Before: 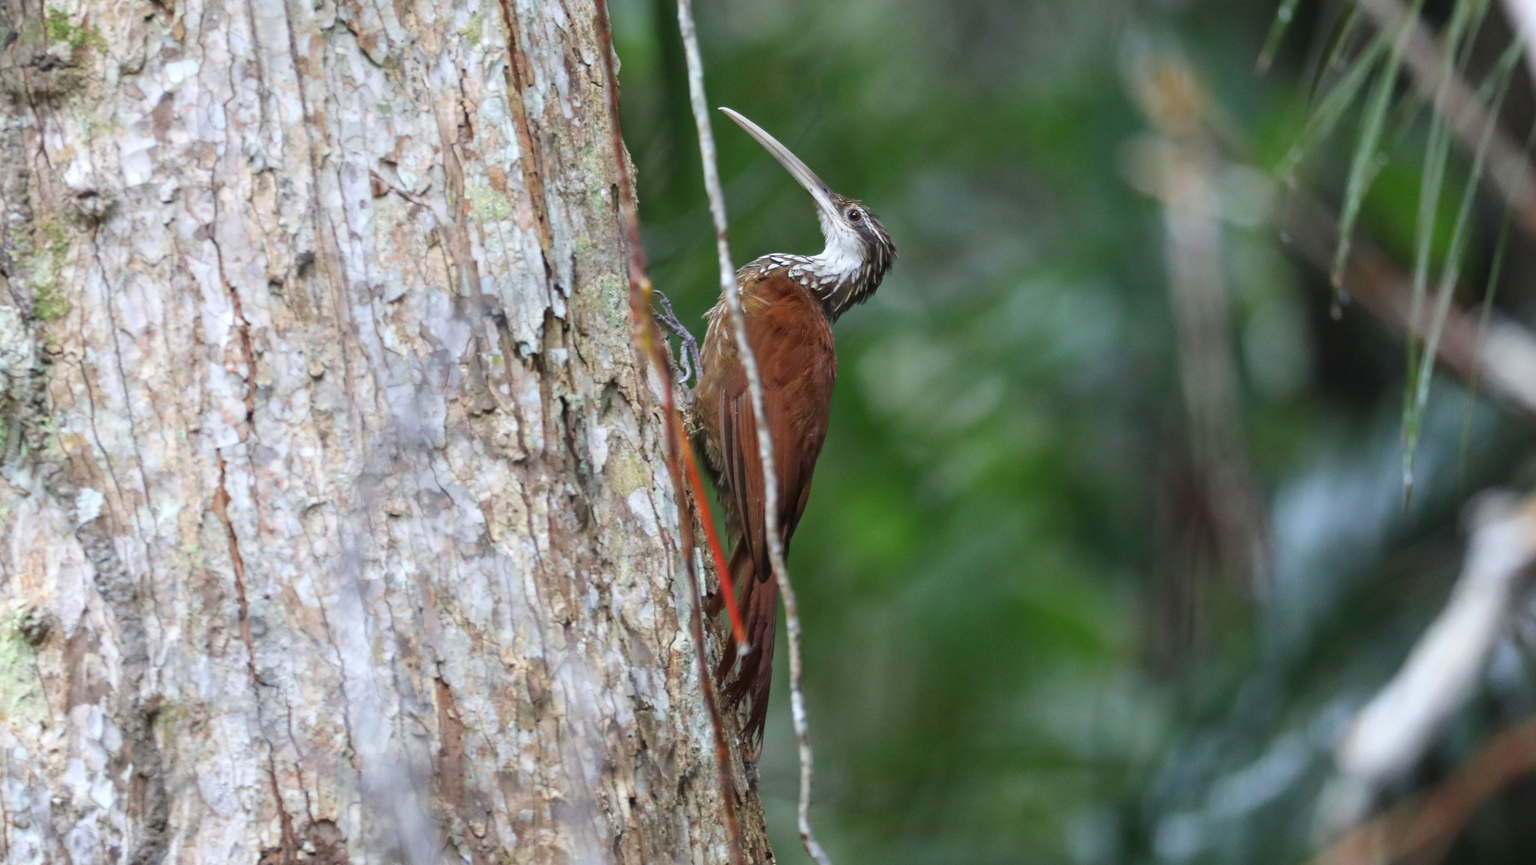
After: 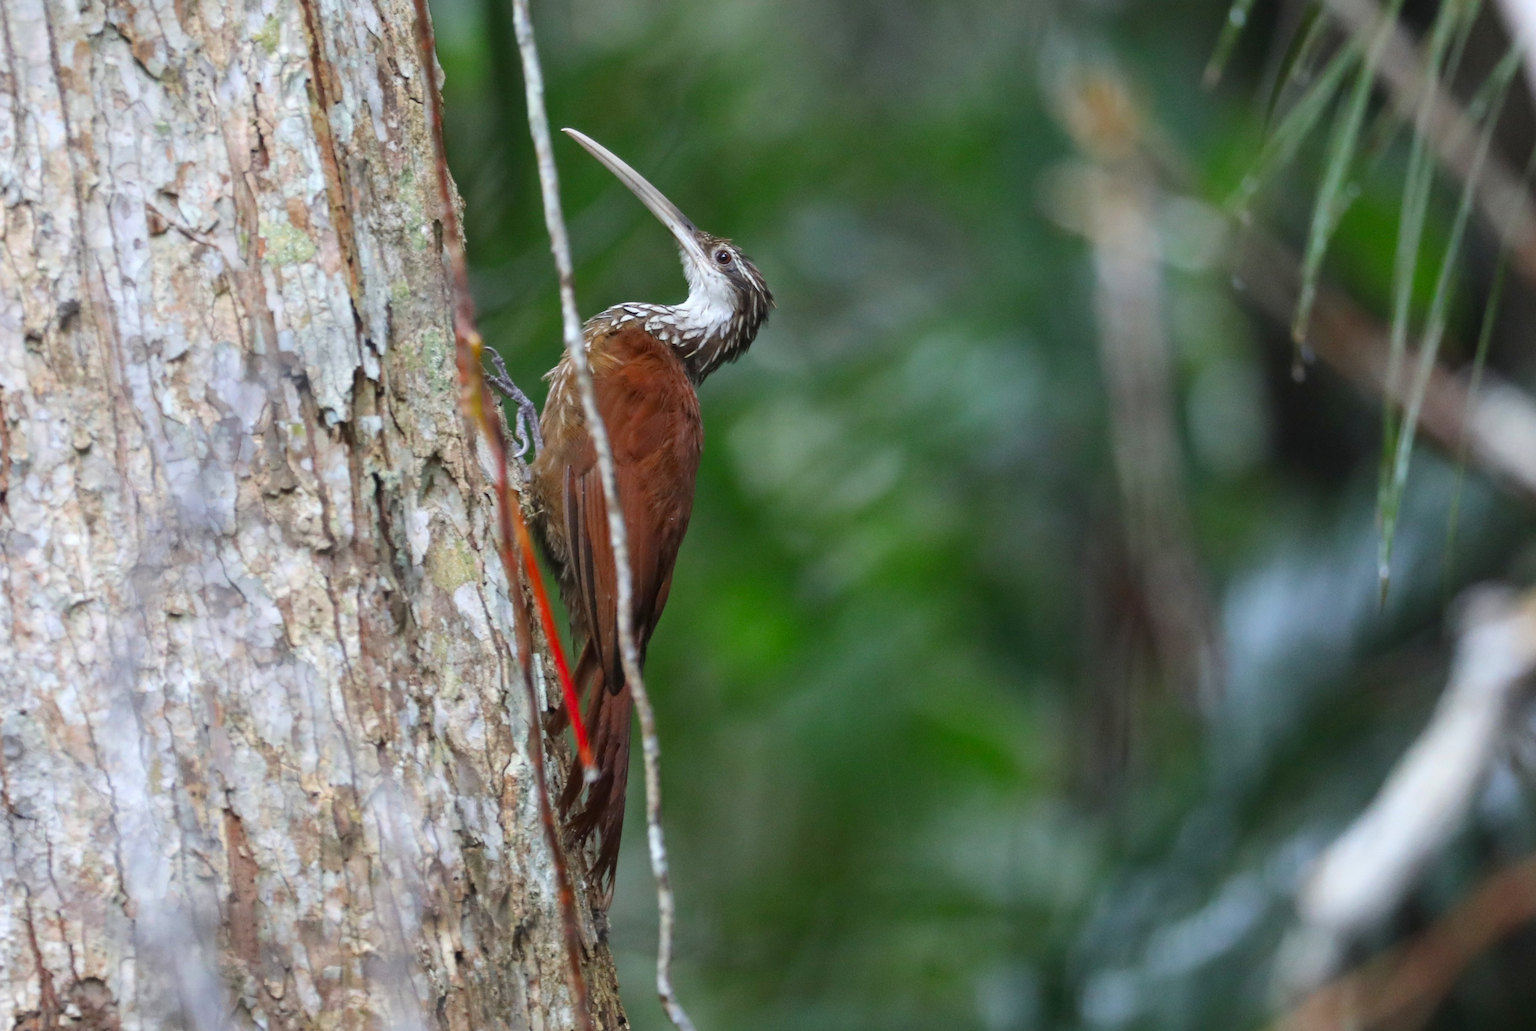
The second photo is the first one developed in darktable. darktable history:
crop: left 16.145%
vibrance: vibrance 100%
